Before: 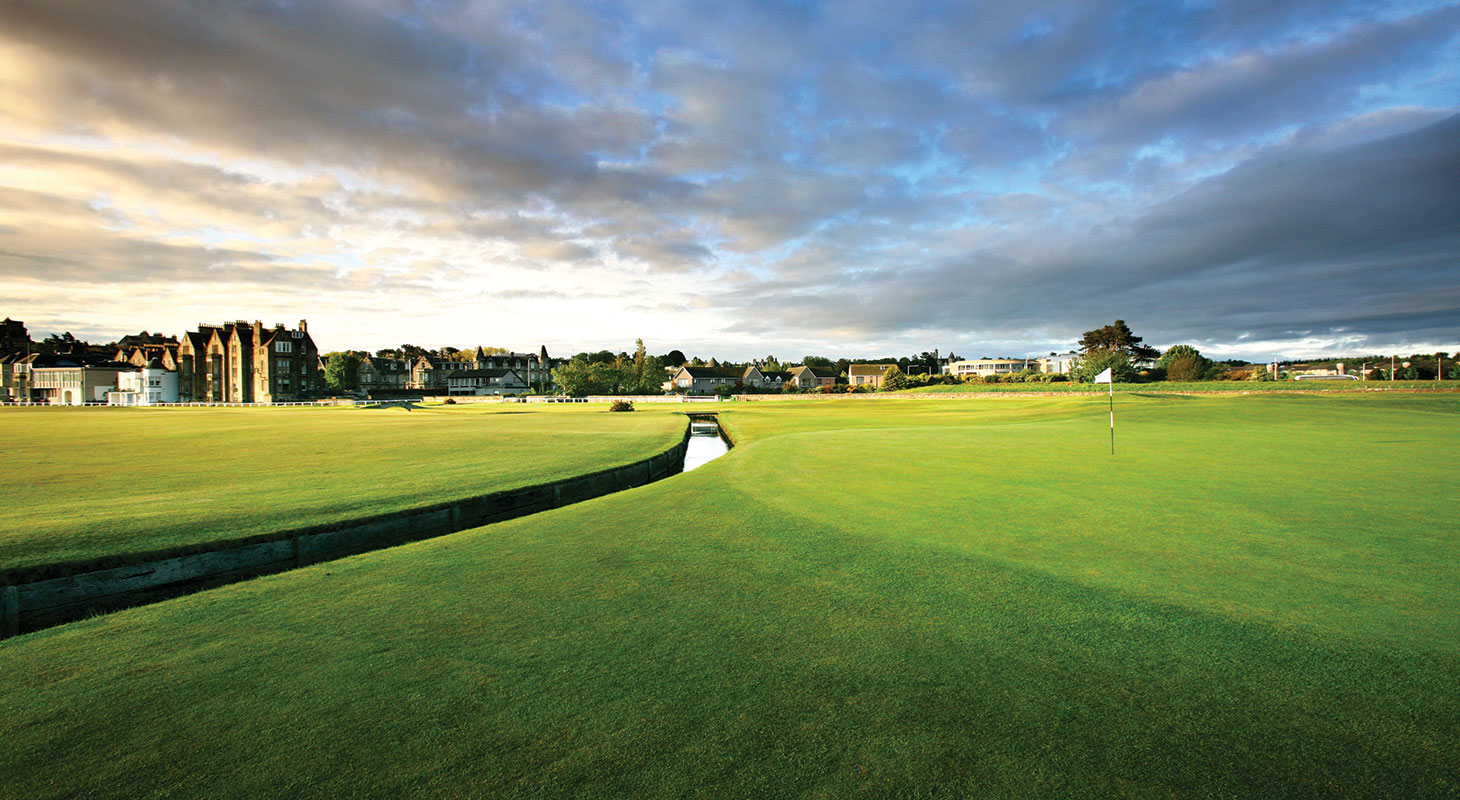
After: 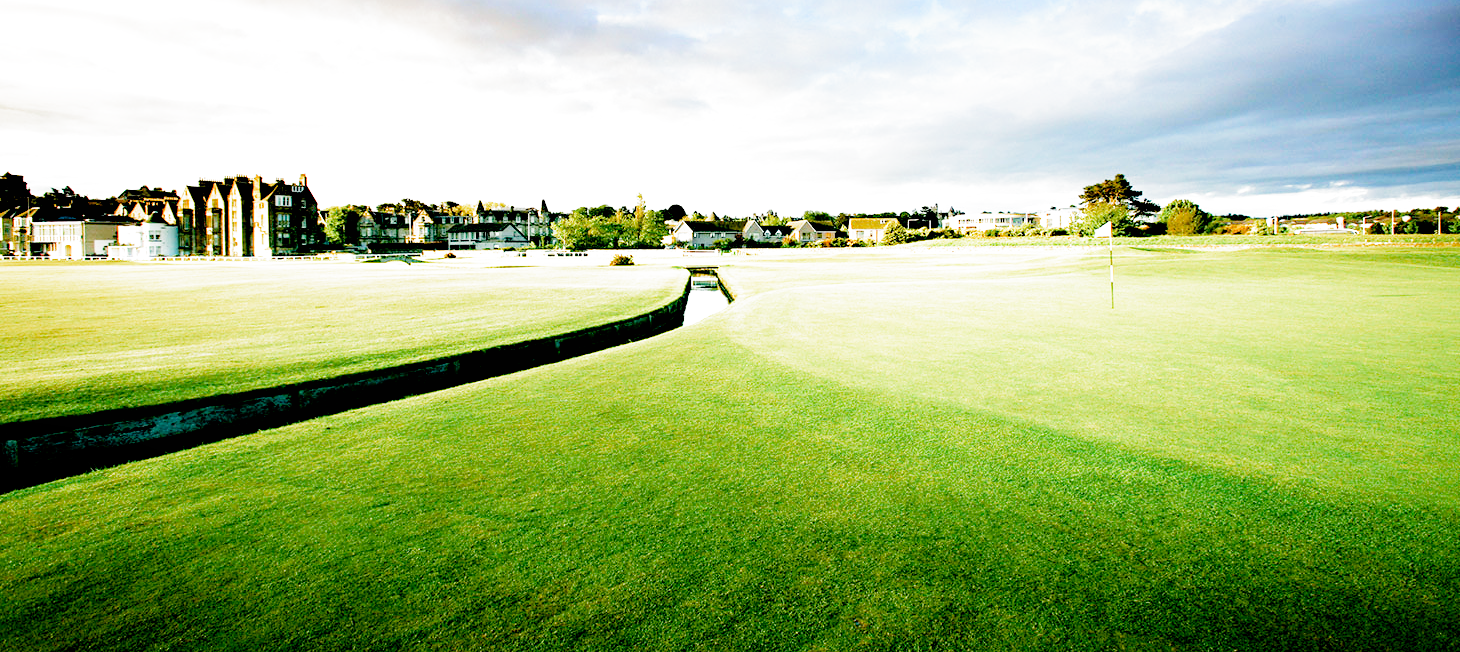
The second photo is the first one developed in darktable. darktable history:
color balance rgb: perceptual saturation grading › global saturation 24.978%
filmic rgb: black relative exposure -8 EV, white relative exposure 3.8 EV, hardness 4.39, preserve chrominance no, color science v3 (2019), use custom middle-gray values true
crop and rotate: top 18.457%
exposure: black level correction 0.014, exposure 1.787 EV, compensate highlight preservation false
shadows and highlights: shadows -69.48, highlights 35.69, soften with gaussian
